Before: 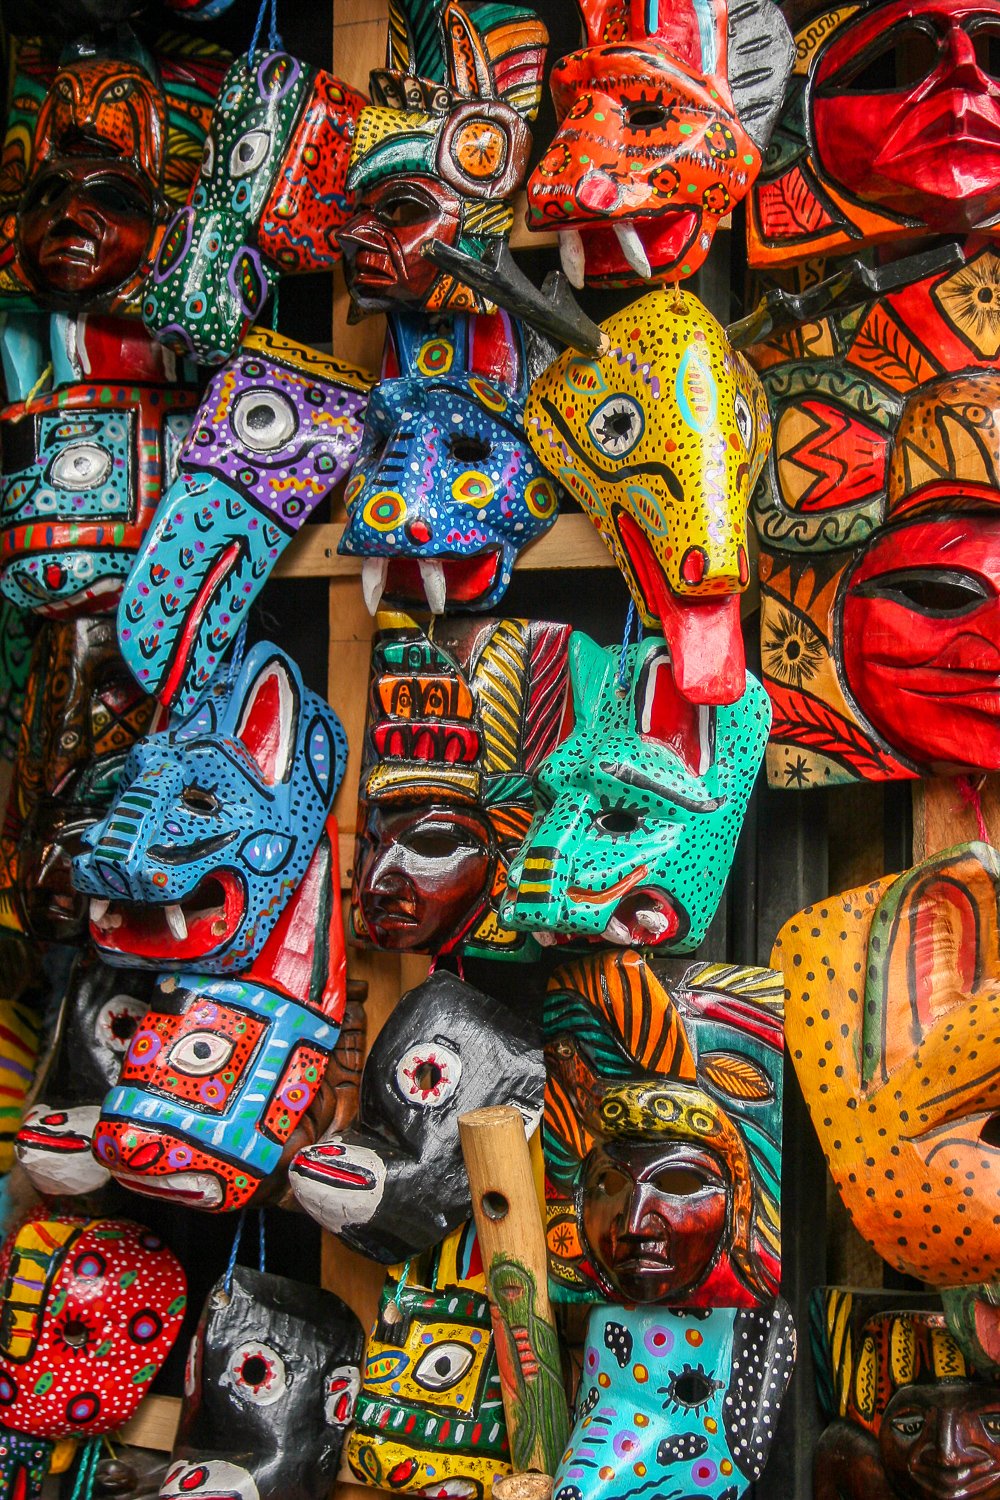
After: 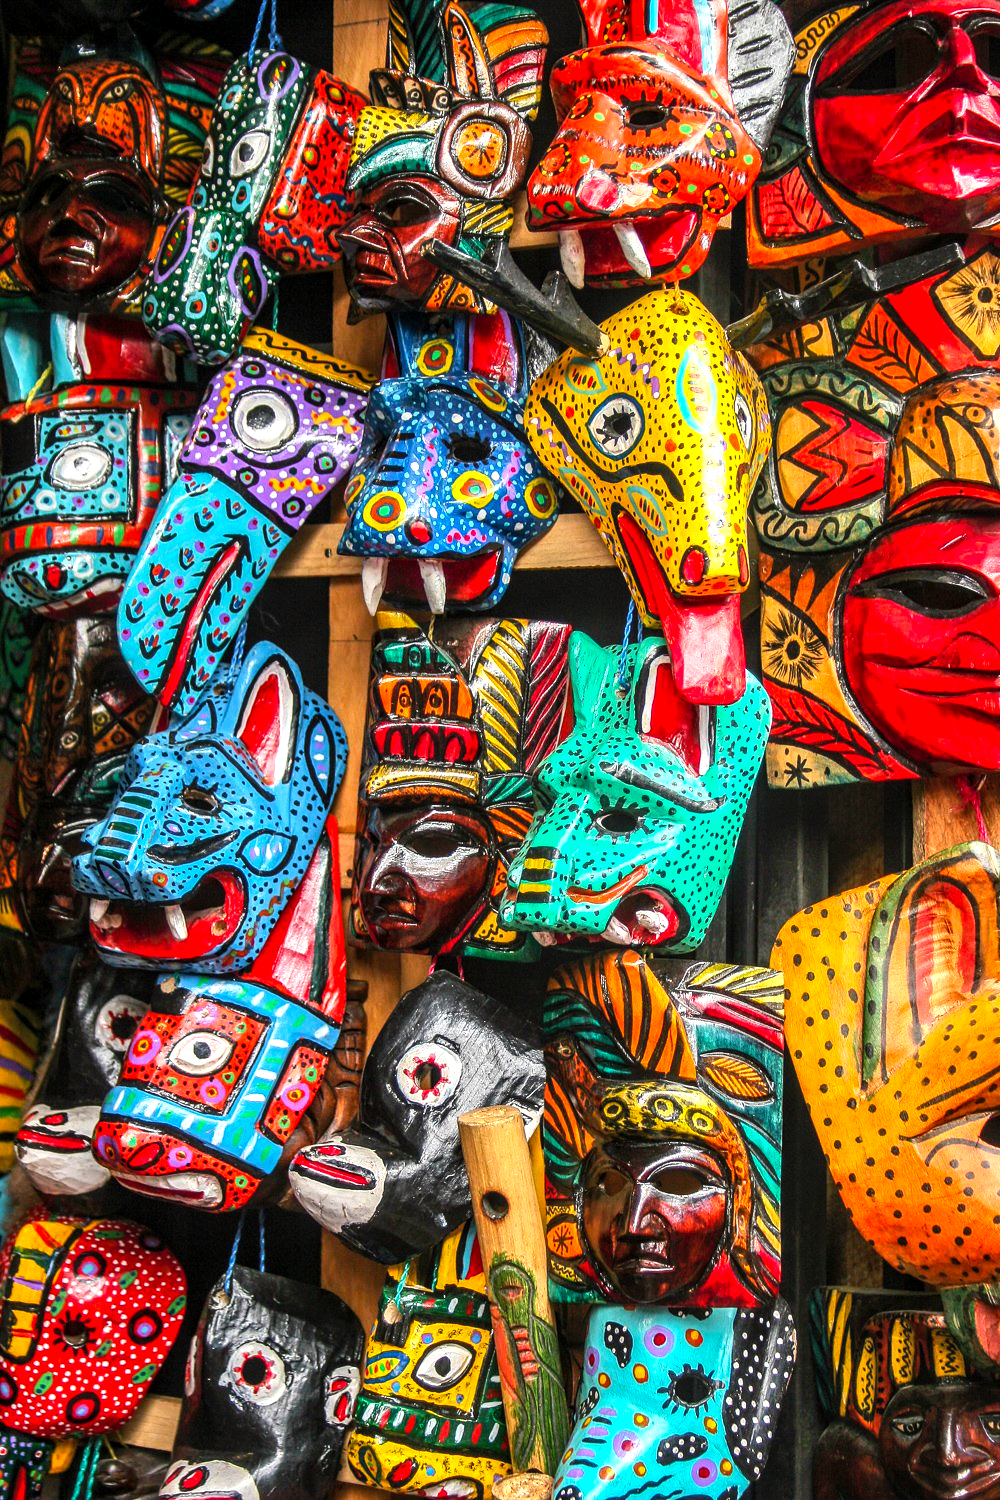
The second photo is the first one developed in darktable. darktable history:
local contrast: on, module defaults
tone equalizer: -8 EV -0.75 EV, -7 EV -0.7 EV, -6 EV -0.6 EV, -5 EV -0.4 EV, -3 EV 0.4 EV, -2 EV 0.6 EV, -1 EV 0.7 EV, +0 EV 0.75 EV, edges refinement/feathering 500, mask exposure compensation -1.57 EV, preserve details no
contrast brightness saturation: contrast 0.07, brightness 0.08, saturation 0.18
